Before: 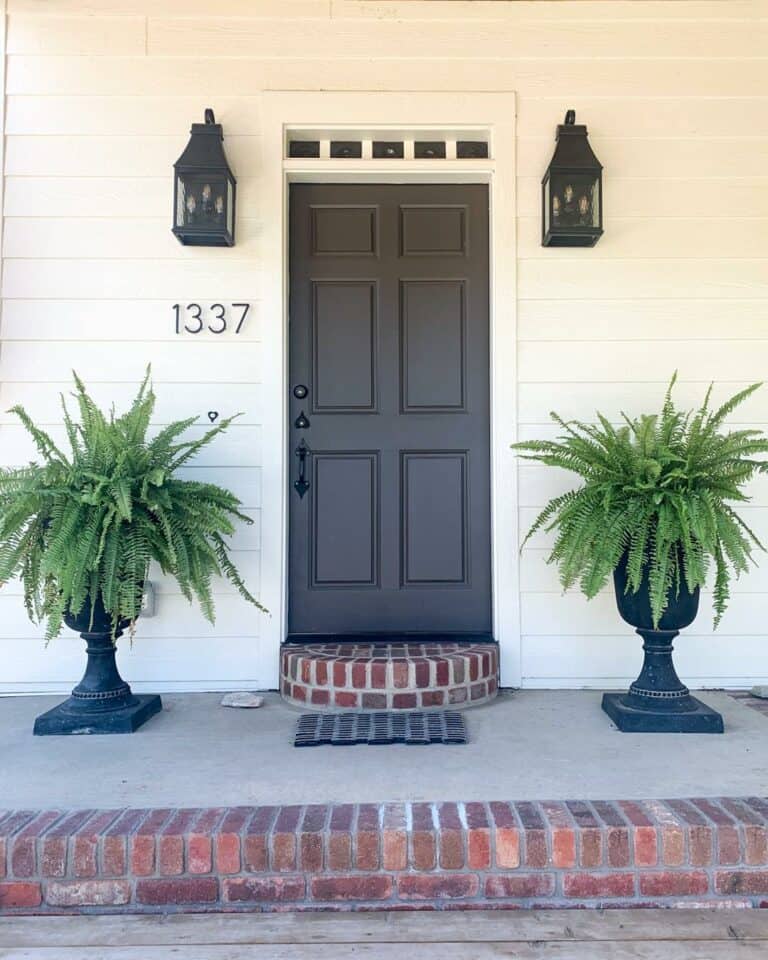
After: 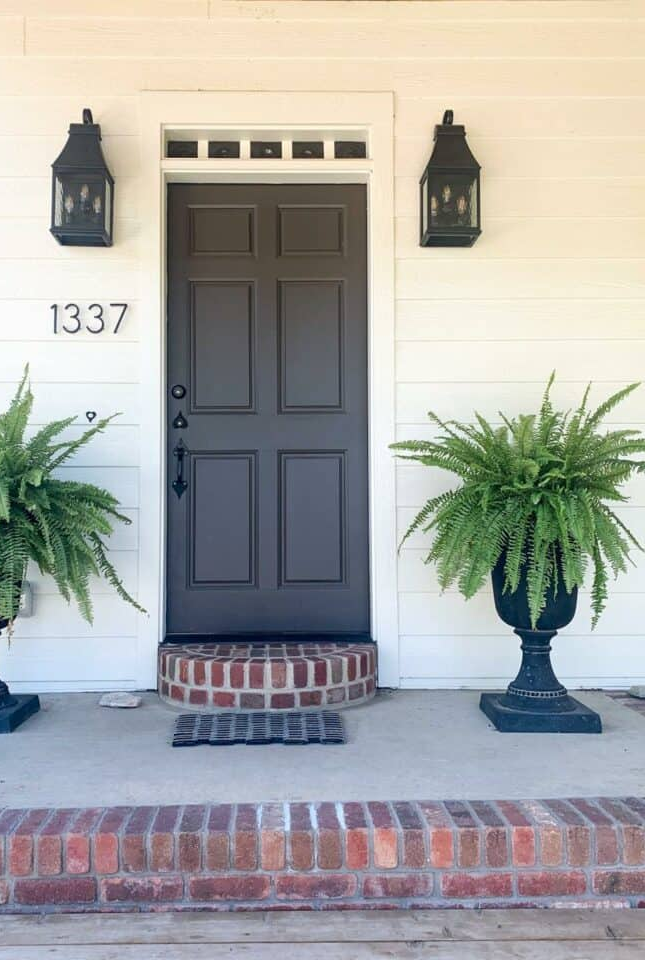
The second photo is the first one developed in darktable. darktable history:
crop: left 15.975%
